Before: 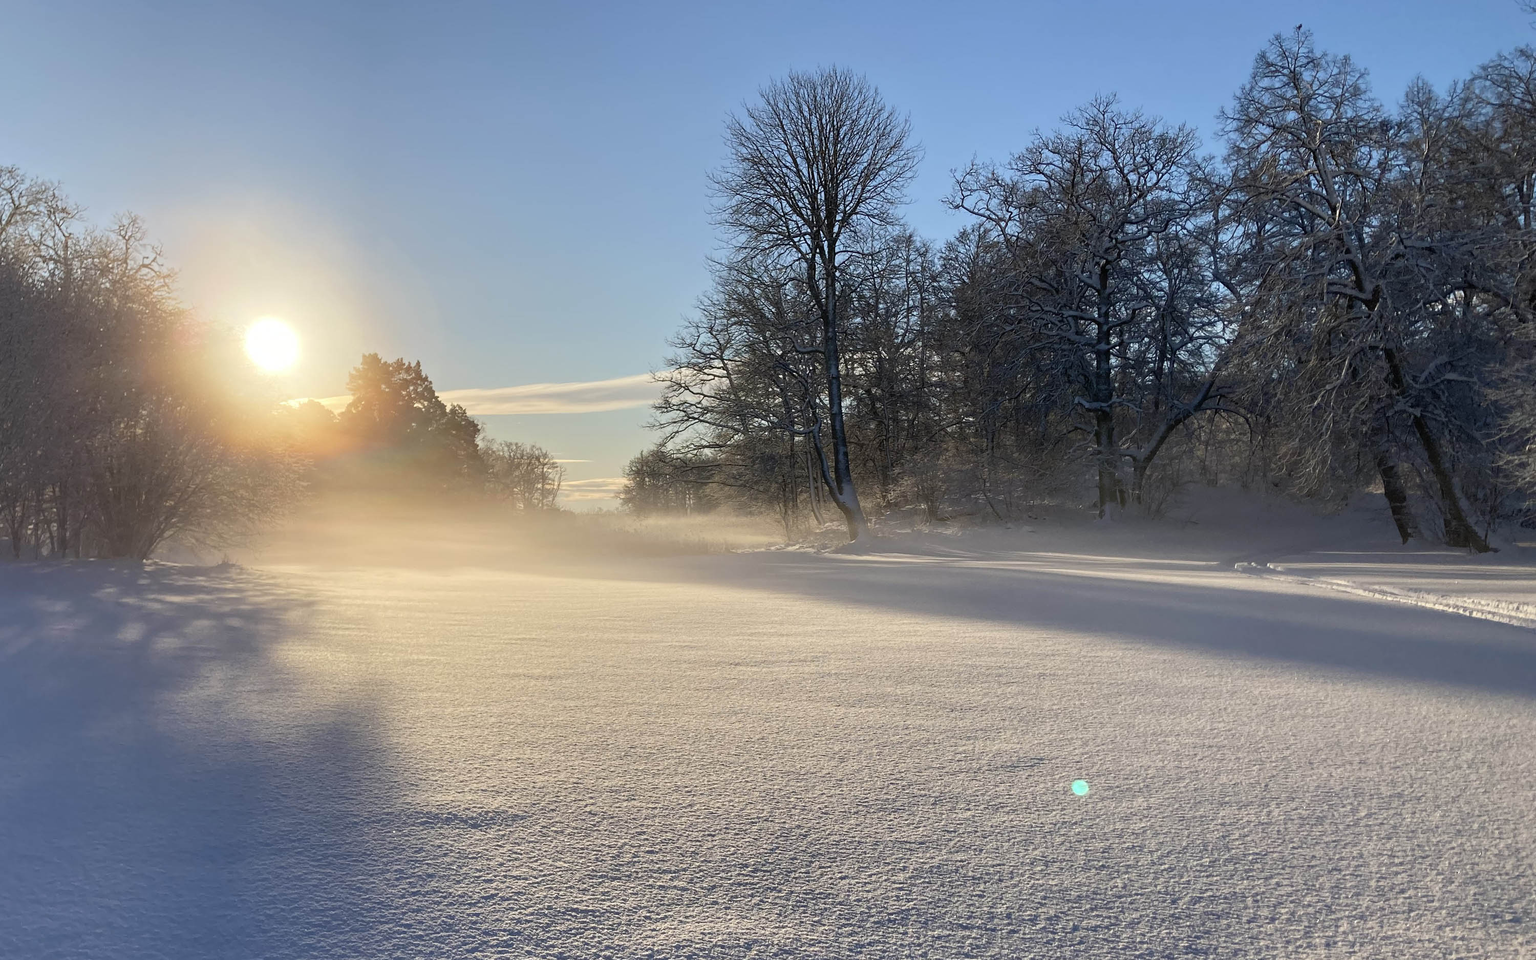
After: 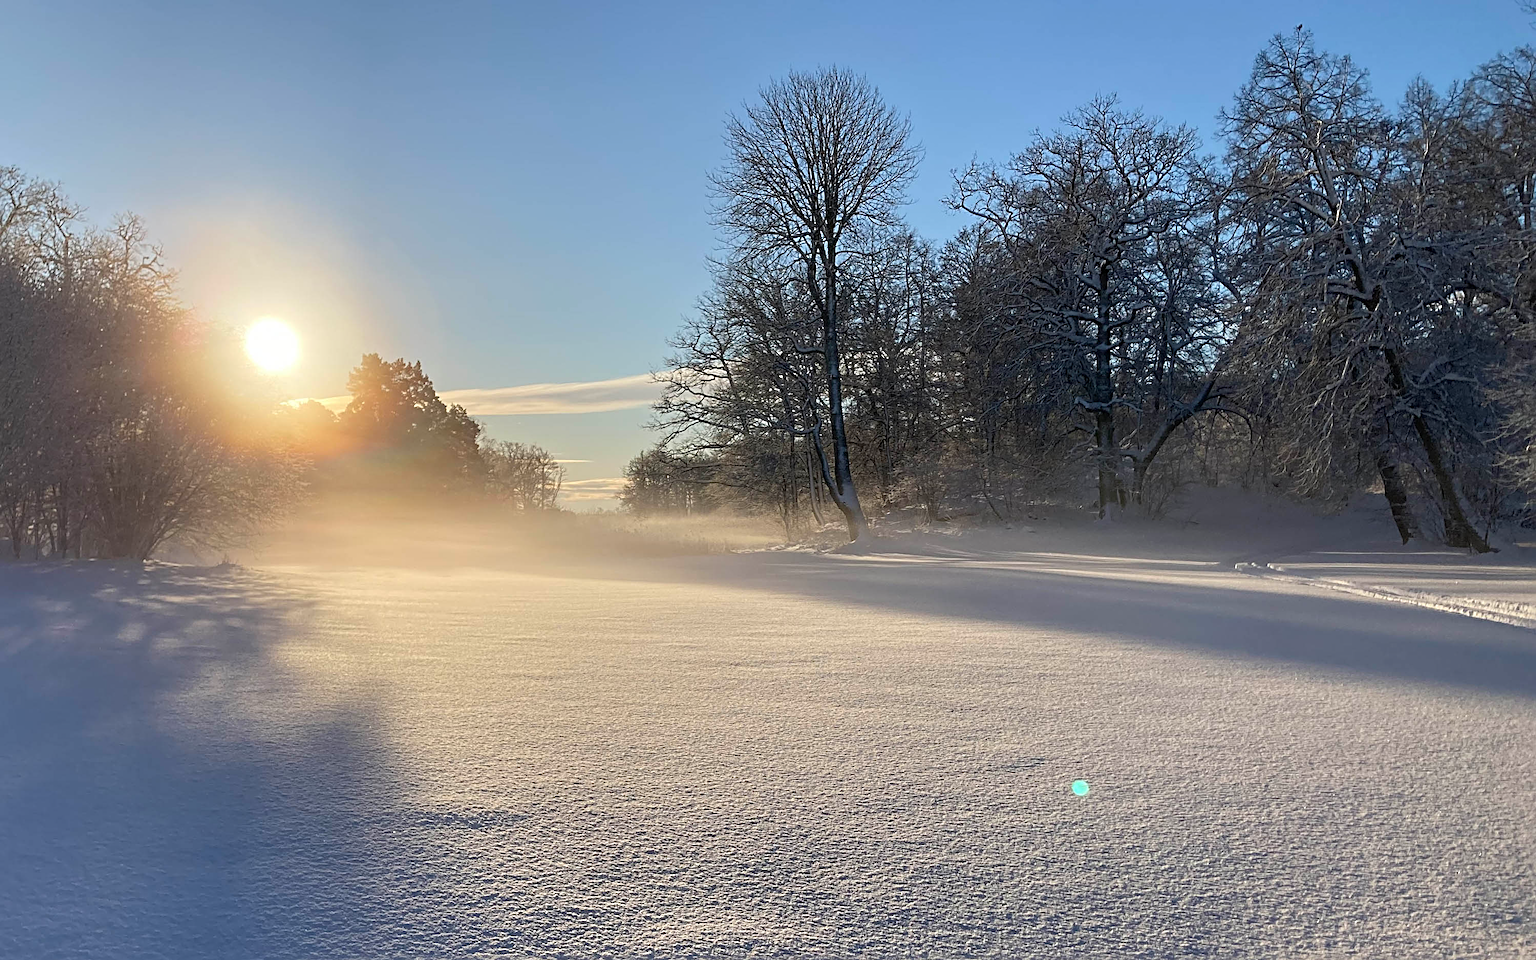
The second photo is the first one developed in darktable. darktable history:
sharpen: radius 3.959
